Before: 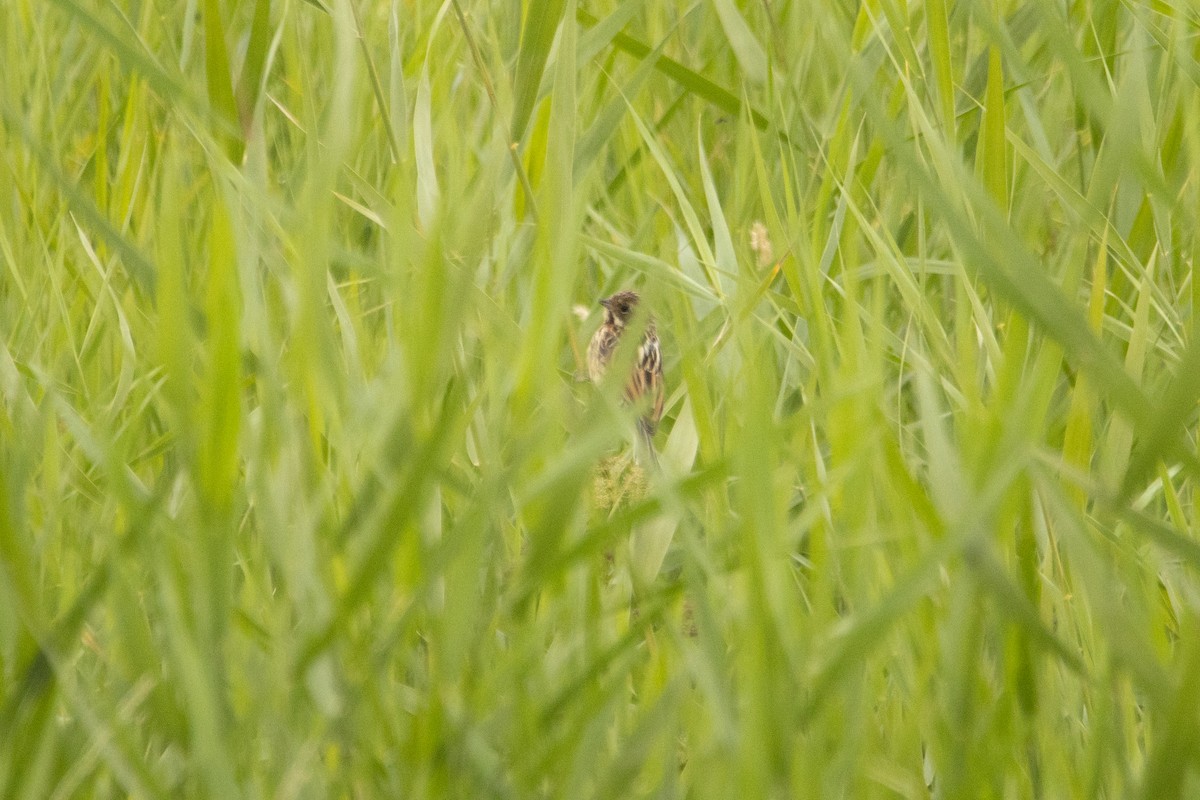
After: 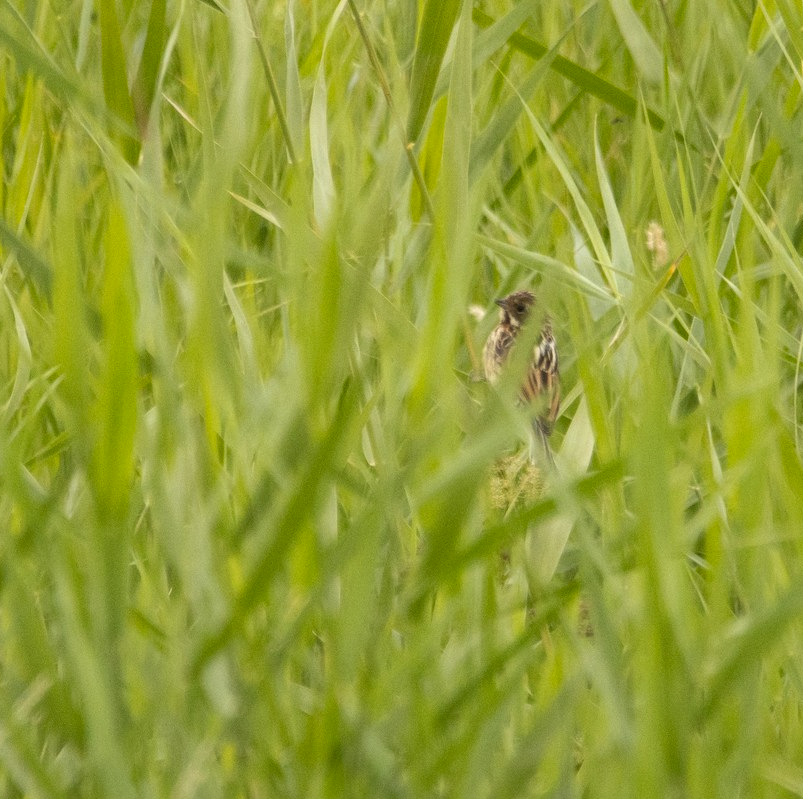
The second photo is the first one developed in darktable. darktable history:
exposure: compensate highlight preservation false
crop and rotate: left 8.739%, right 24.27%
local contrast: highlights 104%, shadows 97%, detail 120%, midtone range 0.2
shadows and highlights: shadows 52.73, soften with gaussian
